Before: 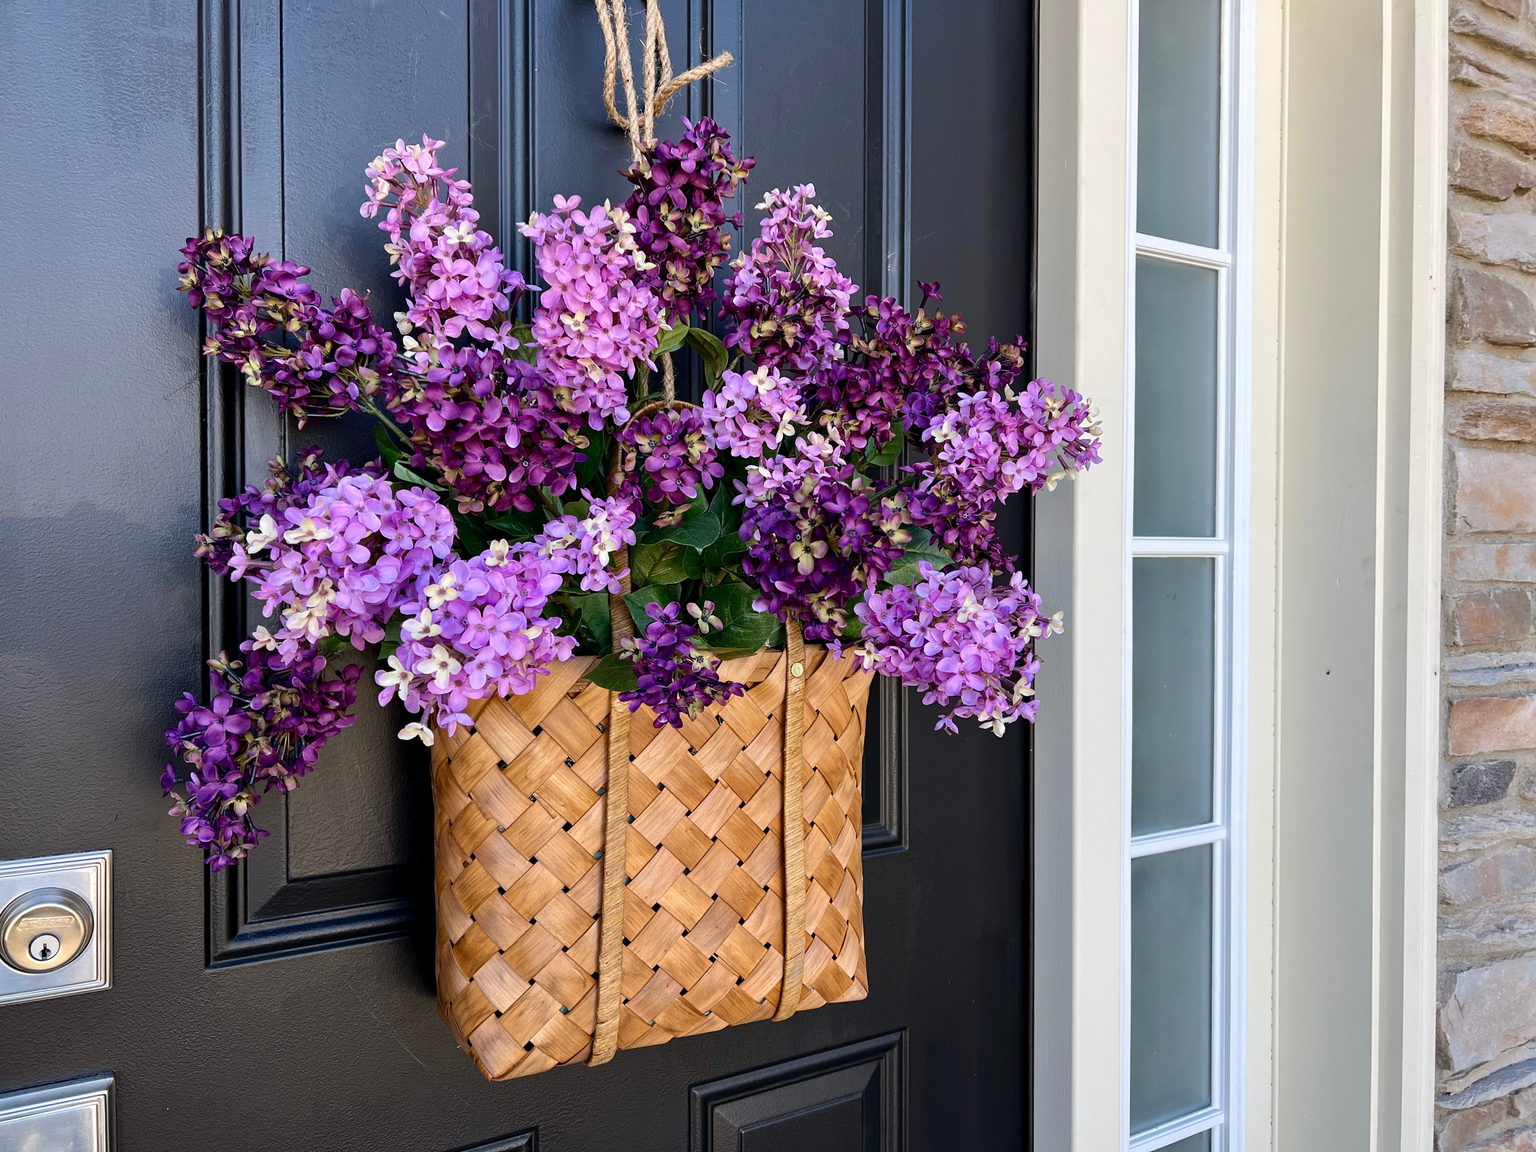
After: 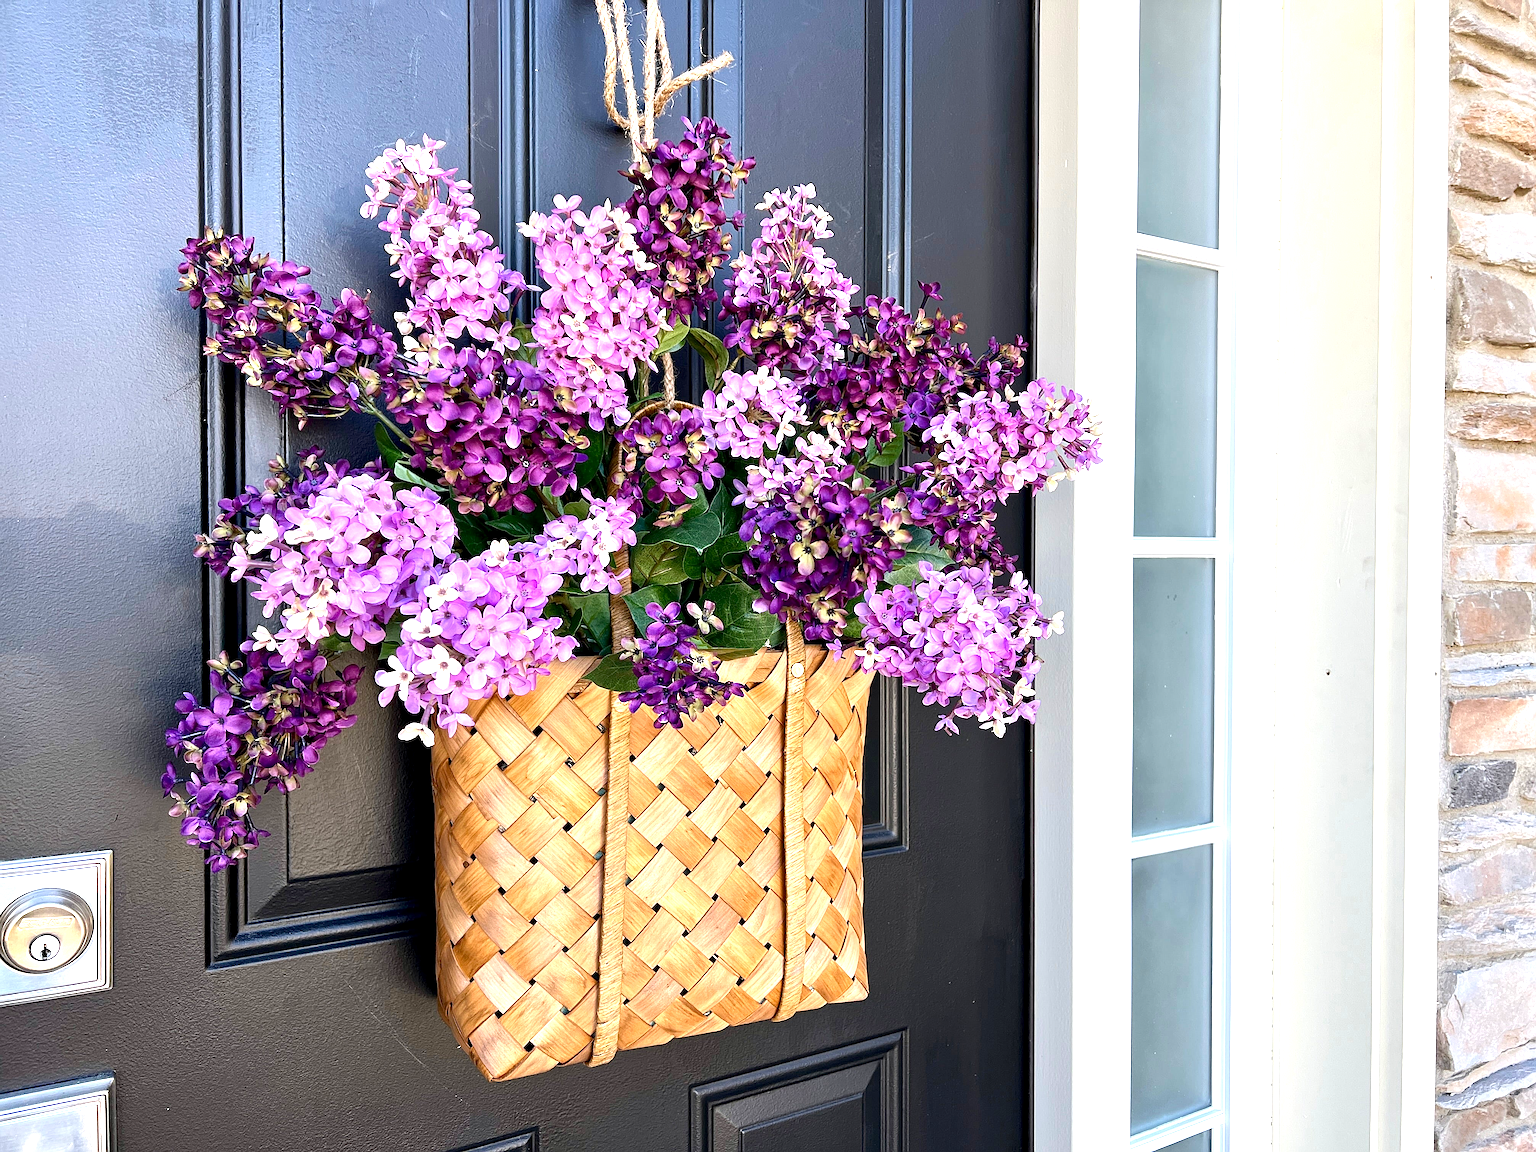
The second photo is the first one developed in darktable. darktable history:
exposure: black level correction 0.001, exposure 1.129 EV, compensate exposure bias true, compensate highlight preservation false
sharpen: on, module defaults
